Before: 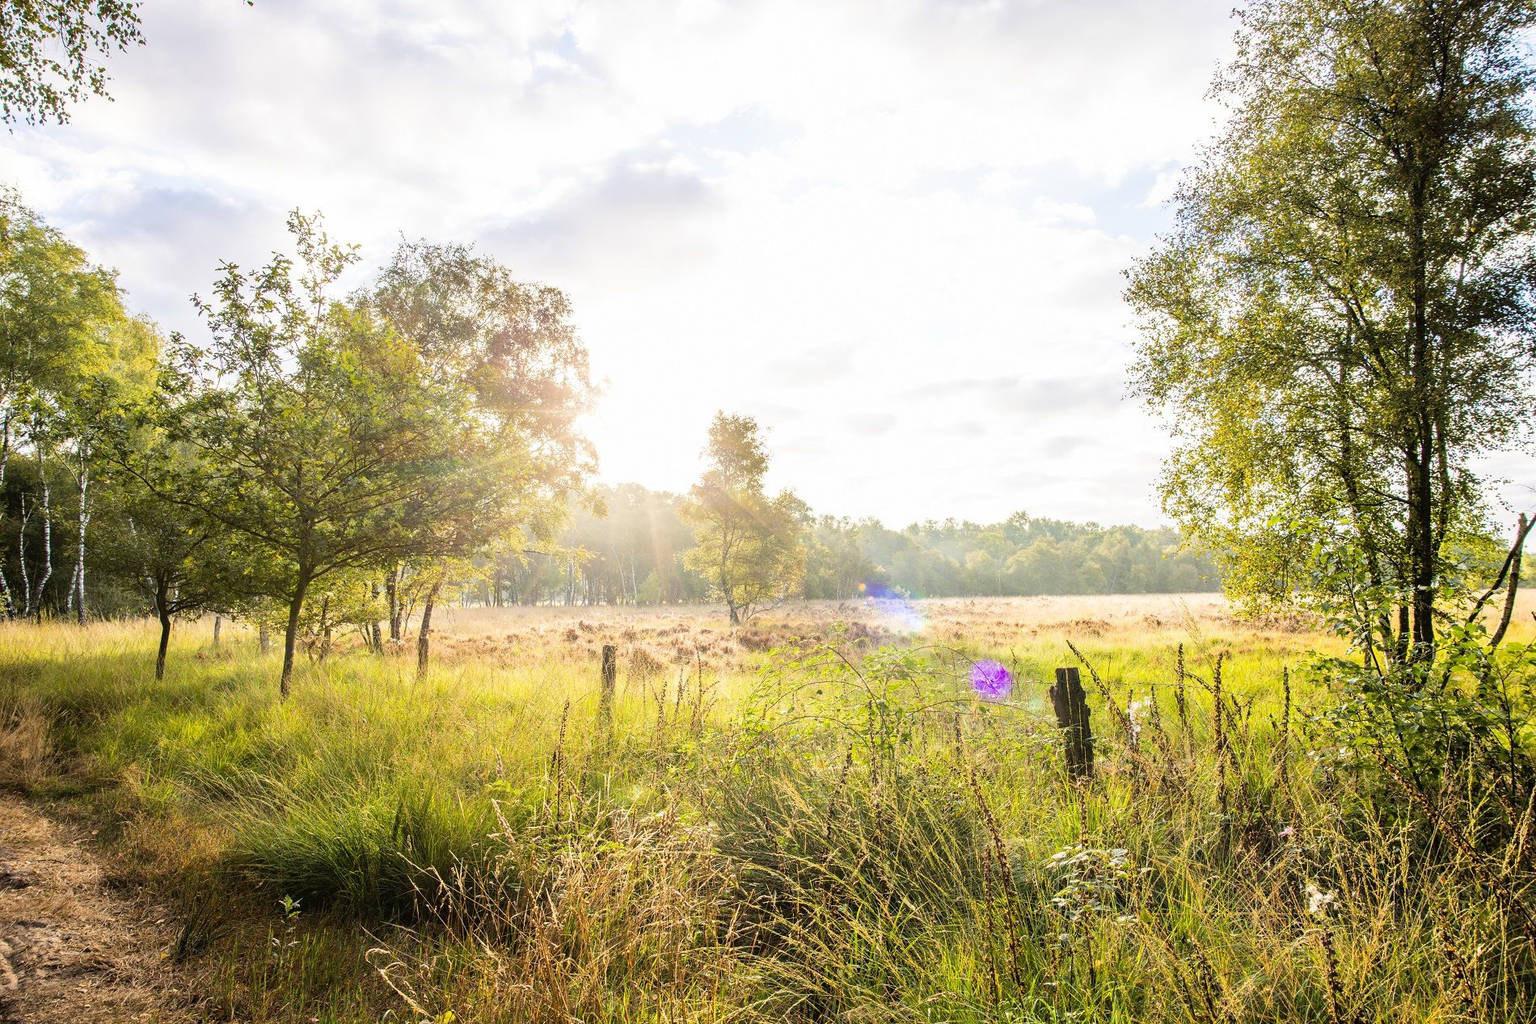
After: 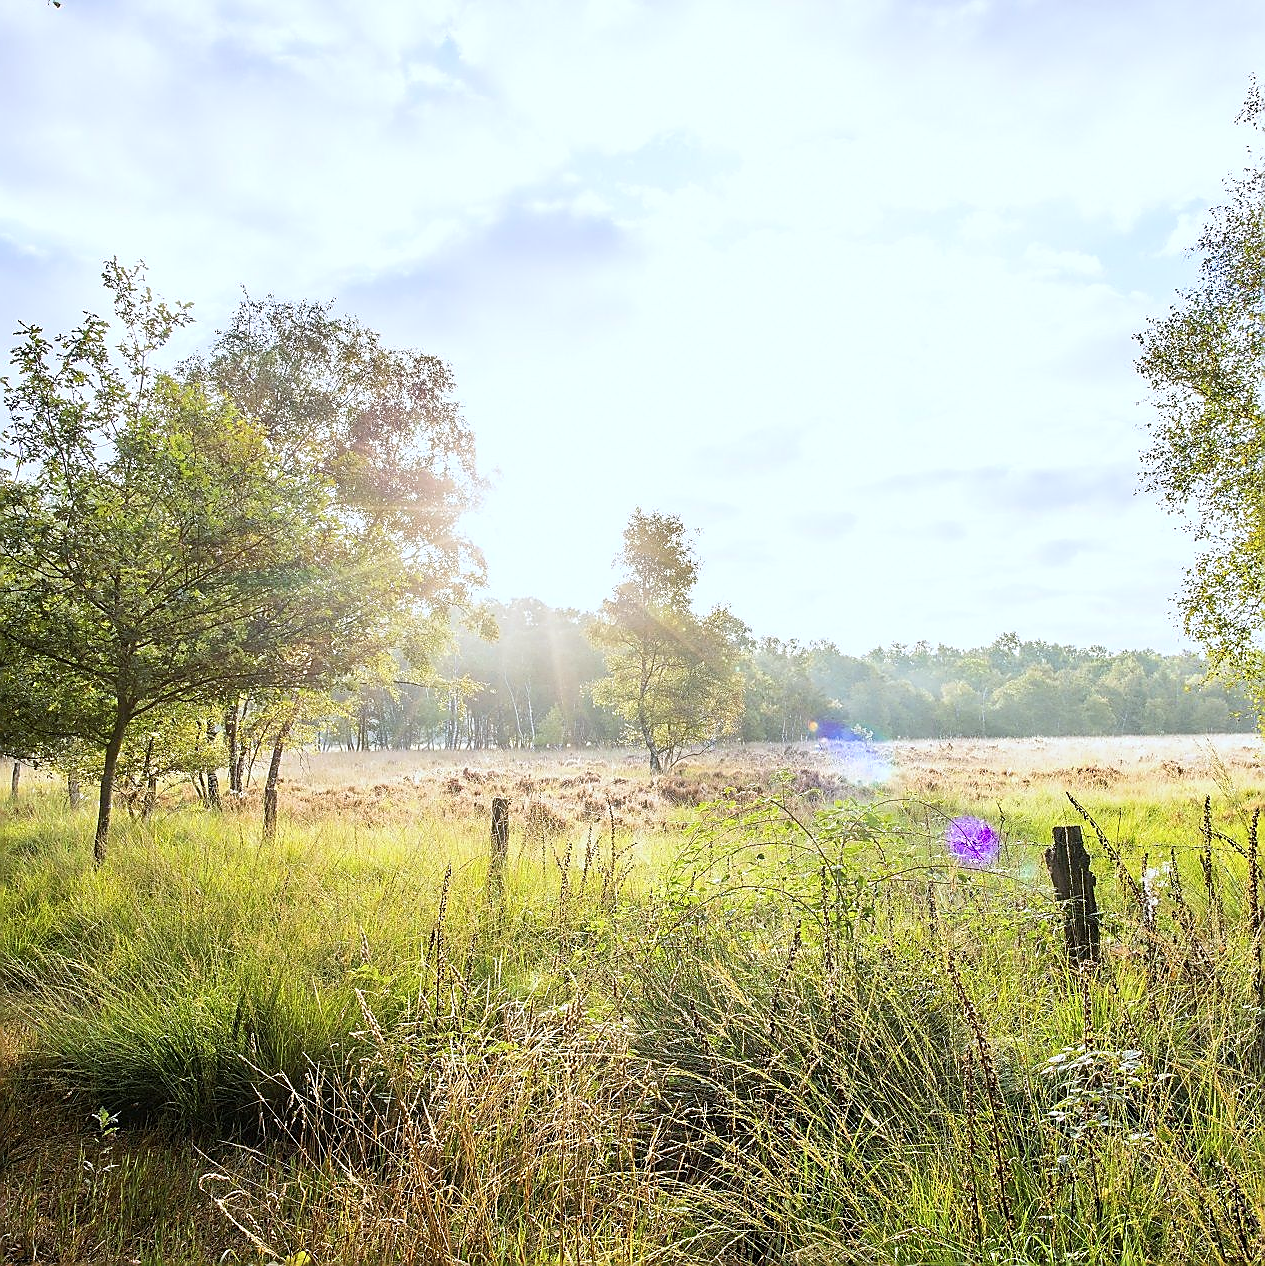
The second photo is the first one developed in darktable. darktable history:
crop and rotate: left 13.361%, right 20.024%
sharpen: radius 1.359, amount 1.244, threshold 0.739
color calibration: x 0.37, y 0.382, temperature 4320.37 K
